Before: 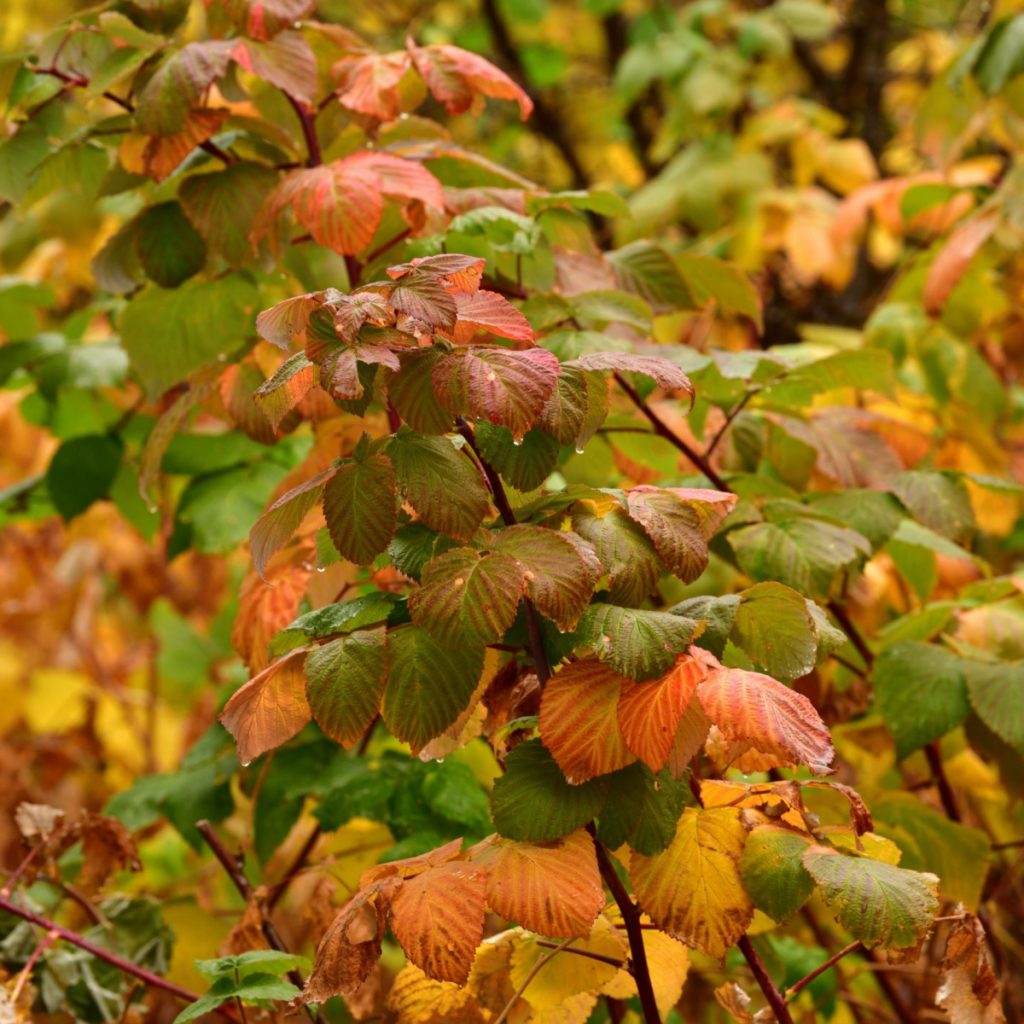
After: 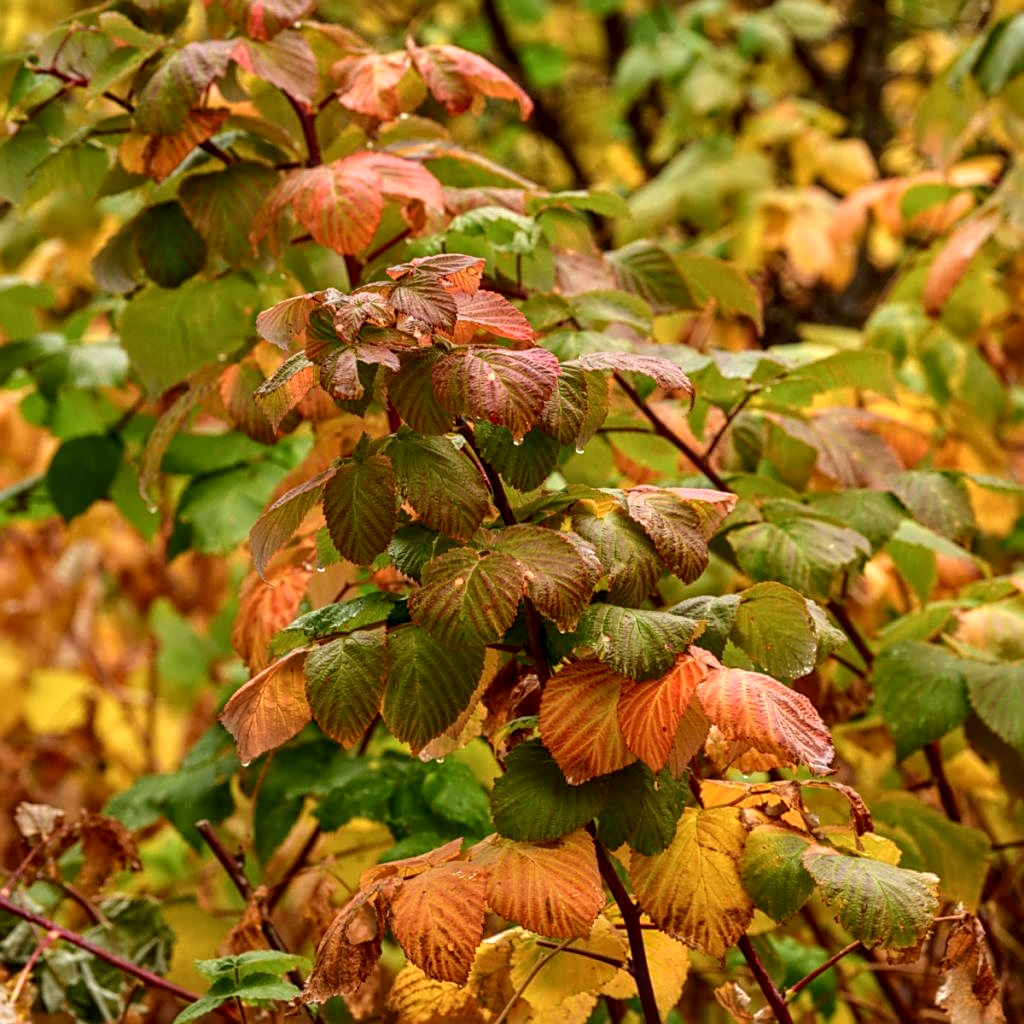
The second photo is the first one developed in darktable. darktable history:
sharpen: on, module defaults
local contrast: highlights 61%, detail 143%, midtone range 0.428
